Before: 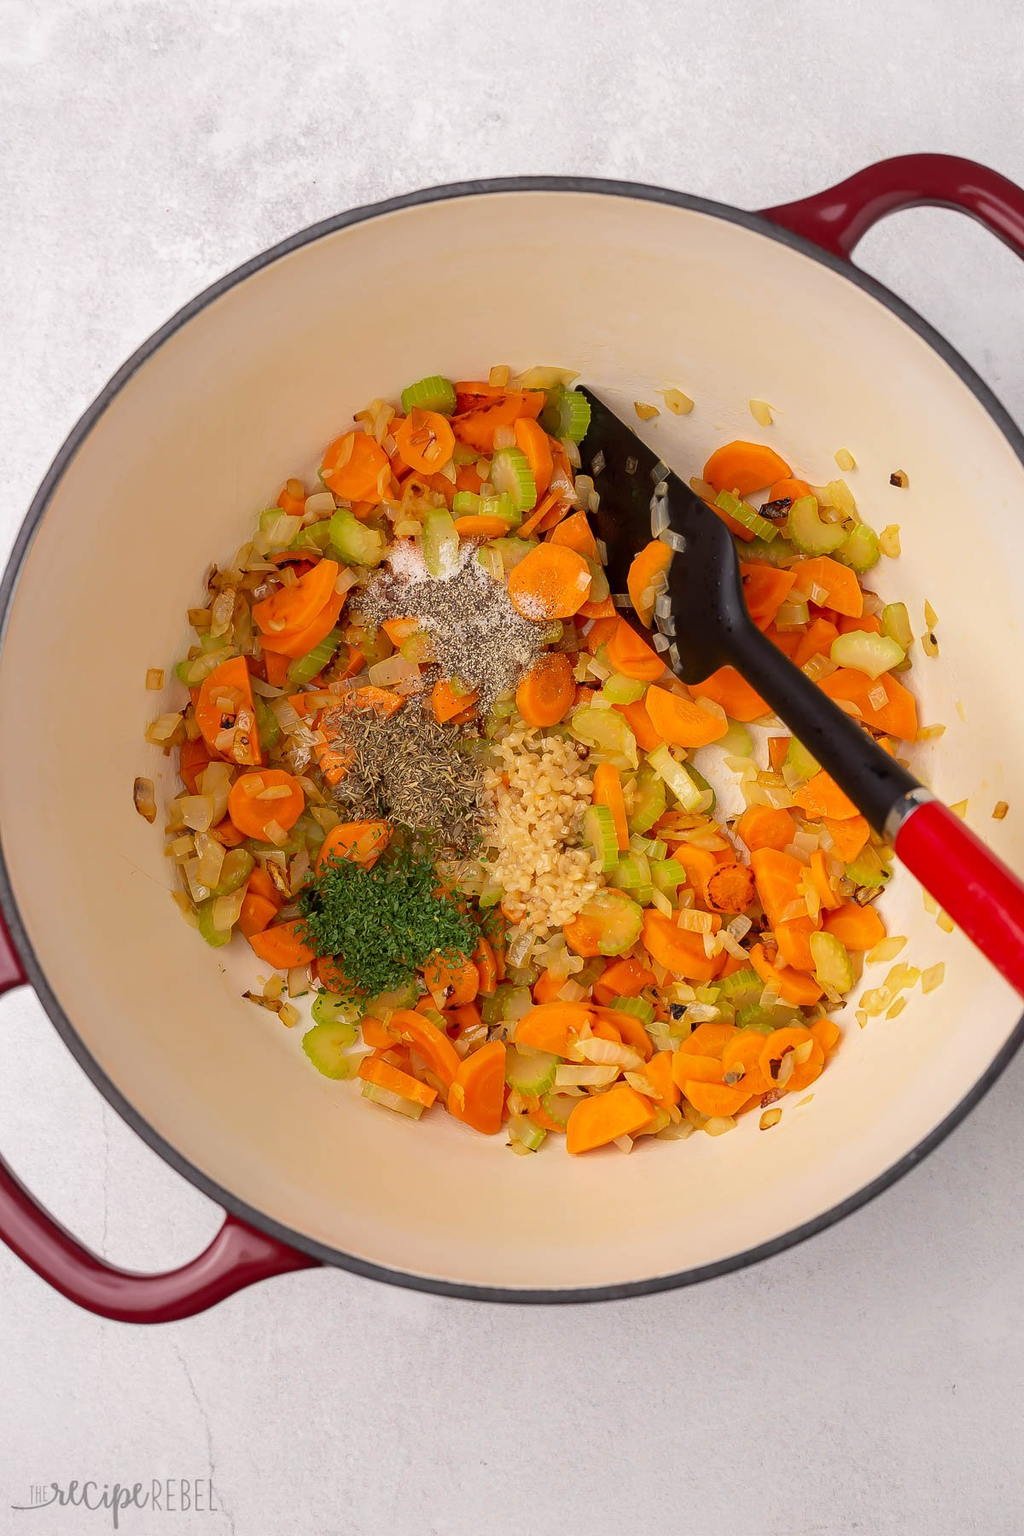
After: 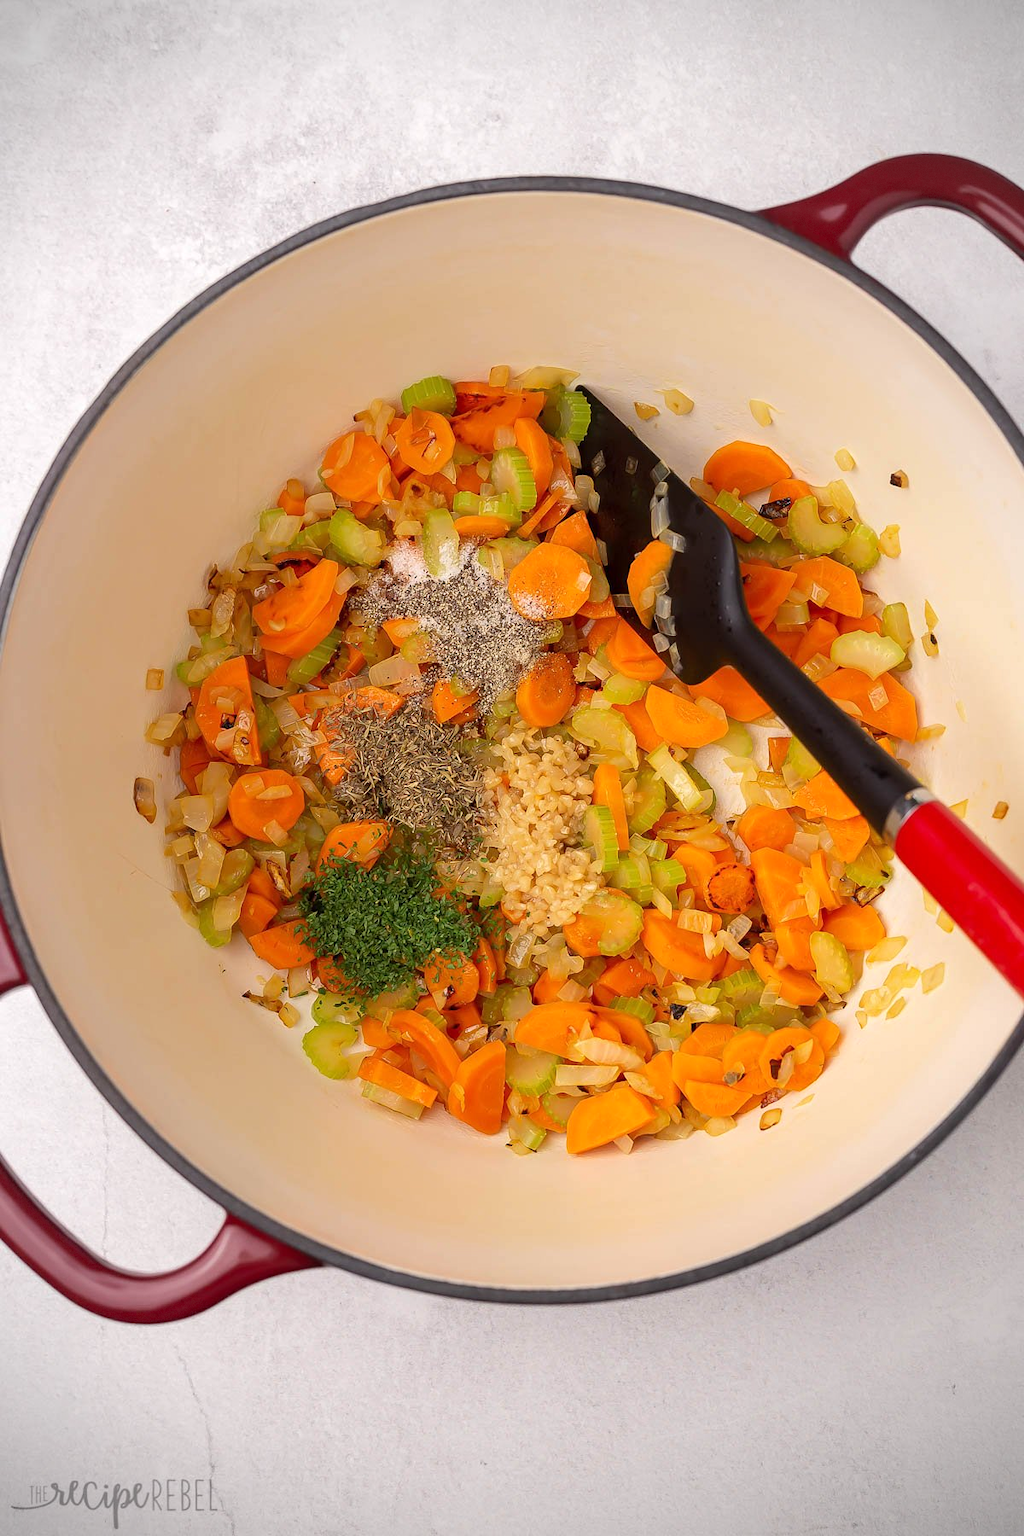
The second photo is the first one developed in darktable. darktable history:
exposure: exposure 0.128 EV, compensate highlight preservation false
vignetting: dithering 8-bit output, unbound false
